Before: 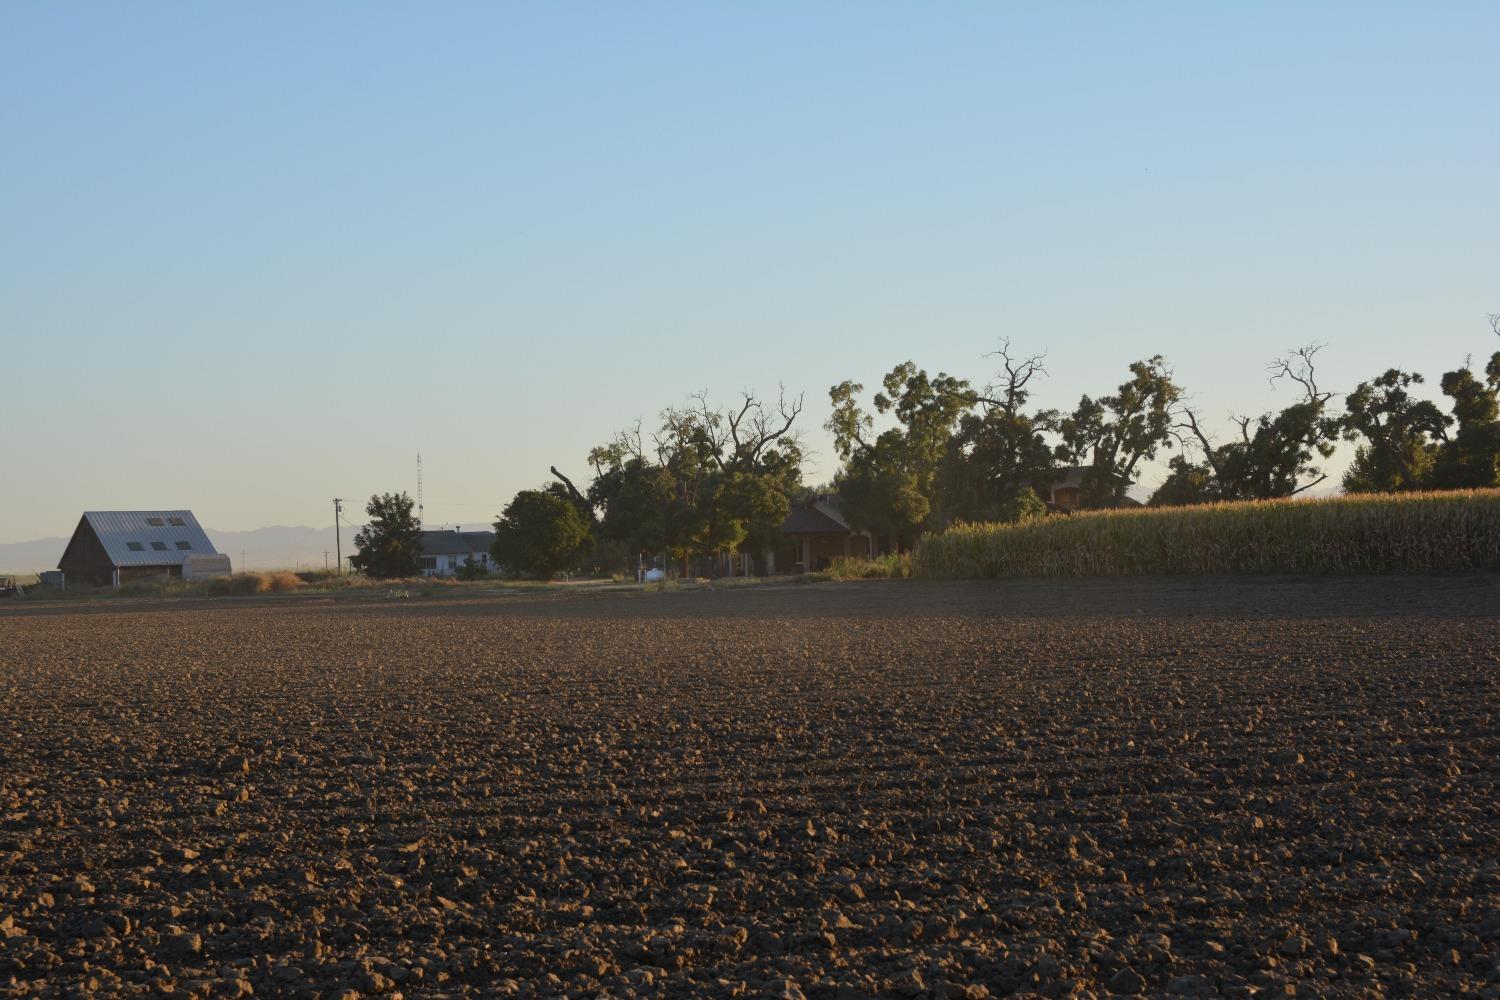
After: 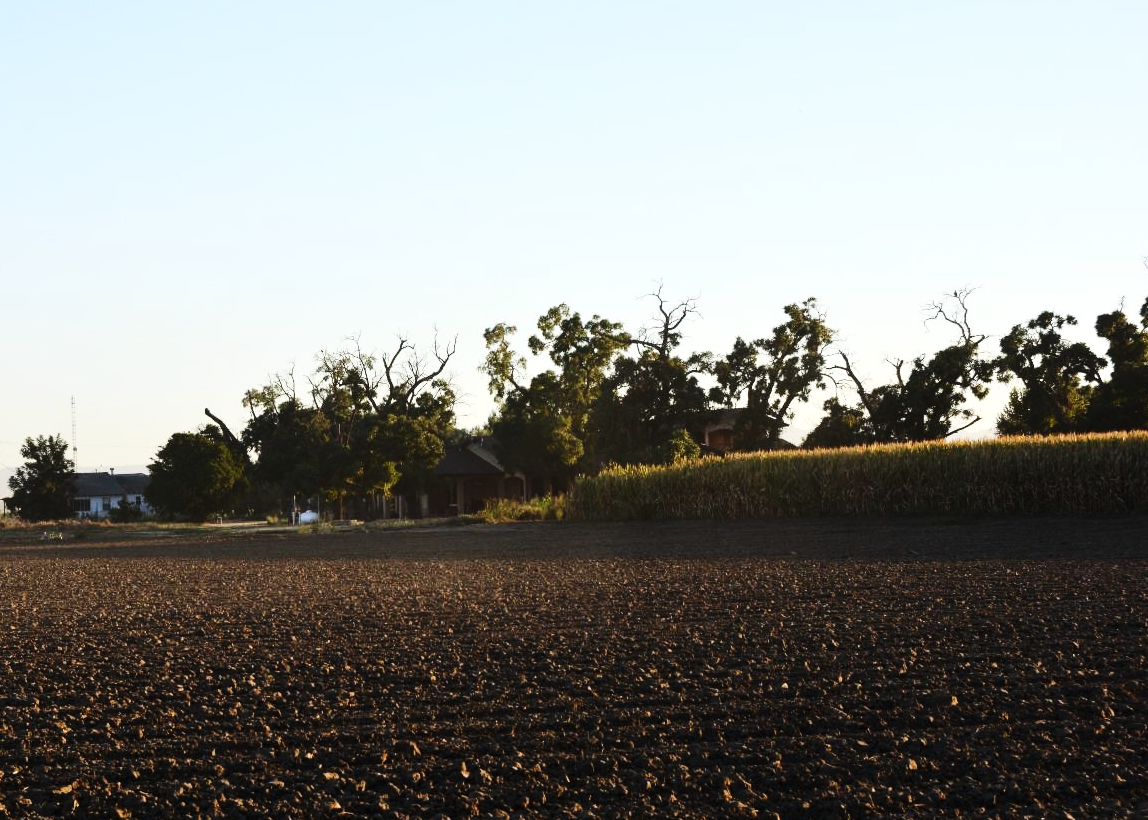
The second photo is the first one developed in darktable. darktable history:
crop: left 23.095%, top 5.827%, bottom 11.854%
base curve: curves: ch0 [(0, 0) (0.032, 0.025) (0.121, 0.166) (0.206, 0.329) (0.605, 0.79) (1, 1)], preserve colors none
tone equalizer: -8 EV -0.75 EV, -7 EV -0.7 EV, -6 EV -0.6 EV, -5 EV -0.4 EV, -3 EV 0.4 EV, -2 EV 0.6 EV, -1 EV 0.7 EV, +0 EV 0.75 EV, edges refinement/feathering 500, mask exposure compensation -1.57 EV, preserve details no
